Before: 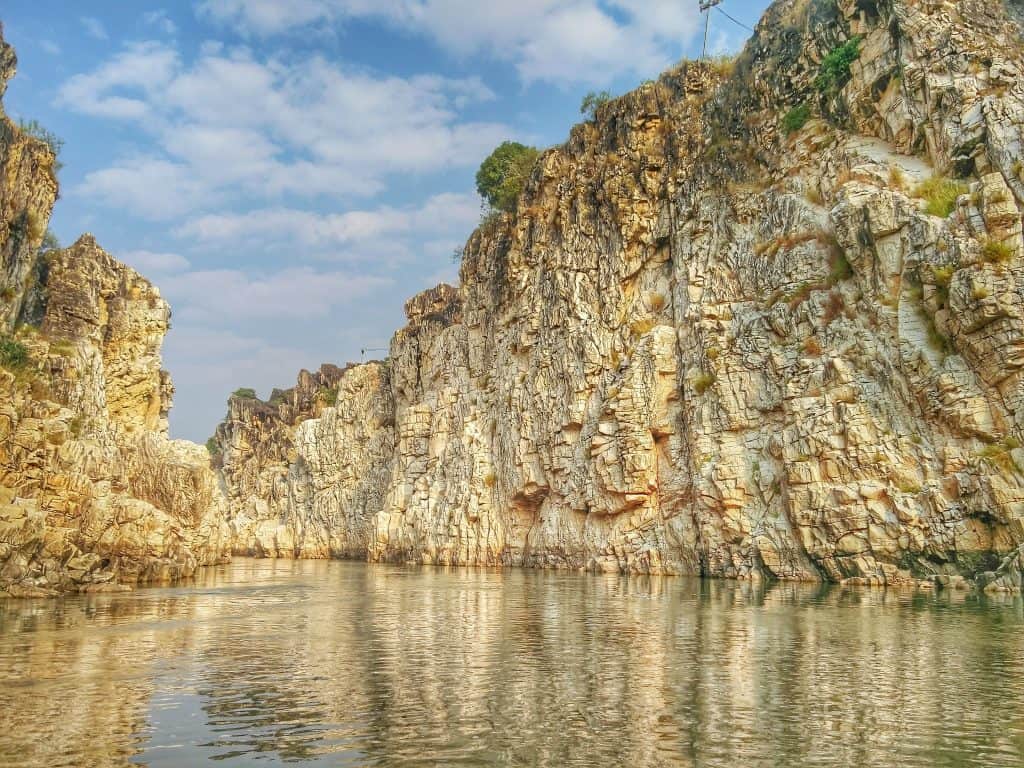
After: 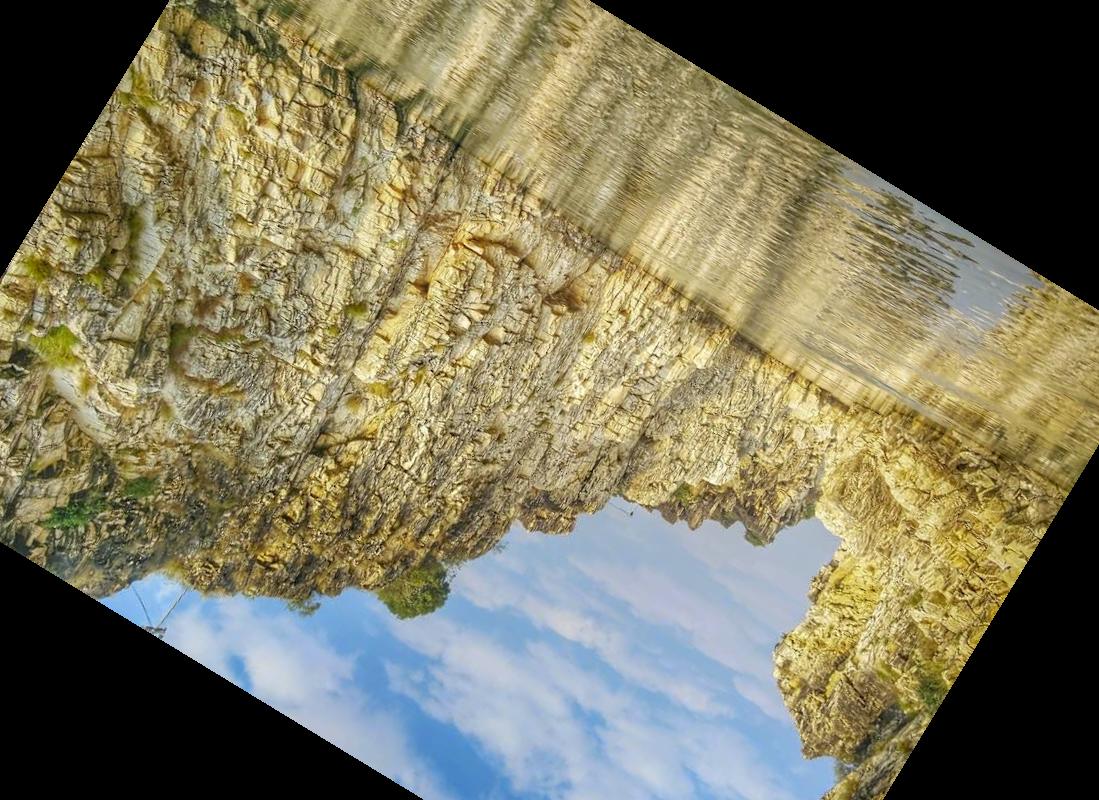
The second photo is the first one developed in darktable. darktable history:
color zones: curves: ch1 [(0.113, 0.438) (0.75, 0.5)]; ch2 [(0.12, 0.526) (0.75, 0.5)]
color contrast: green-magenta contrast 0.85, blue-yellow contrast 1.25, unbound 0
crop and rotate: angle 148.68°, left 9.111%, top 15.603%, right 4.588%, bottom 17.041%
